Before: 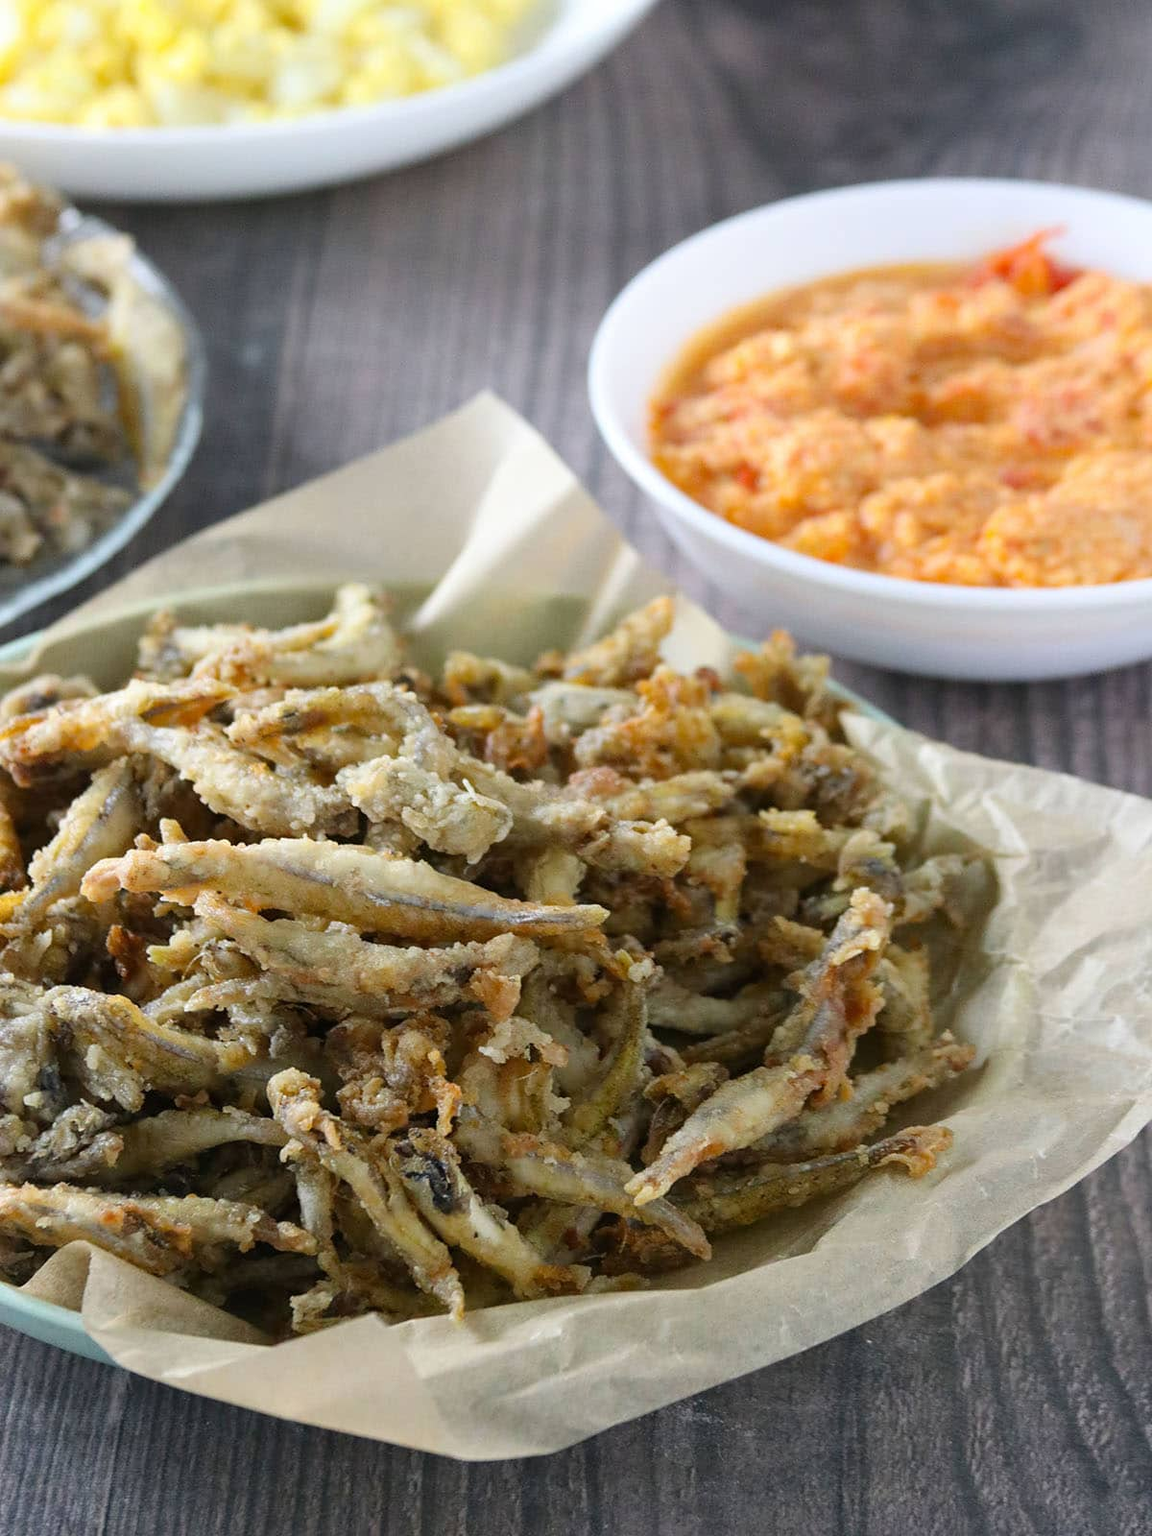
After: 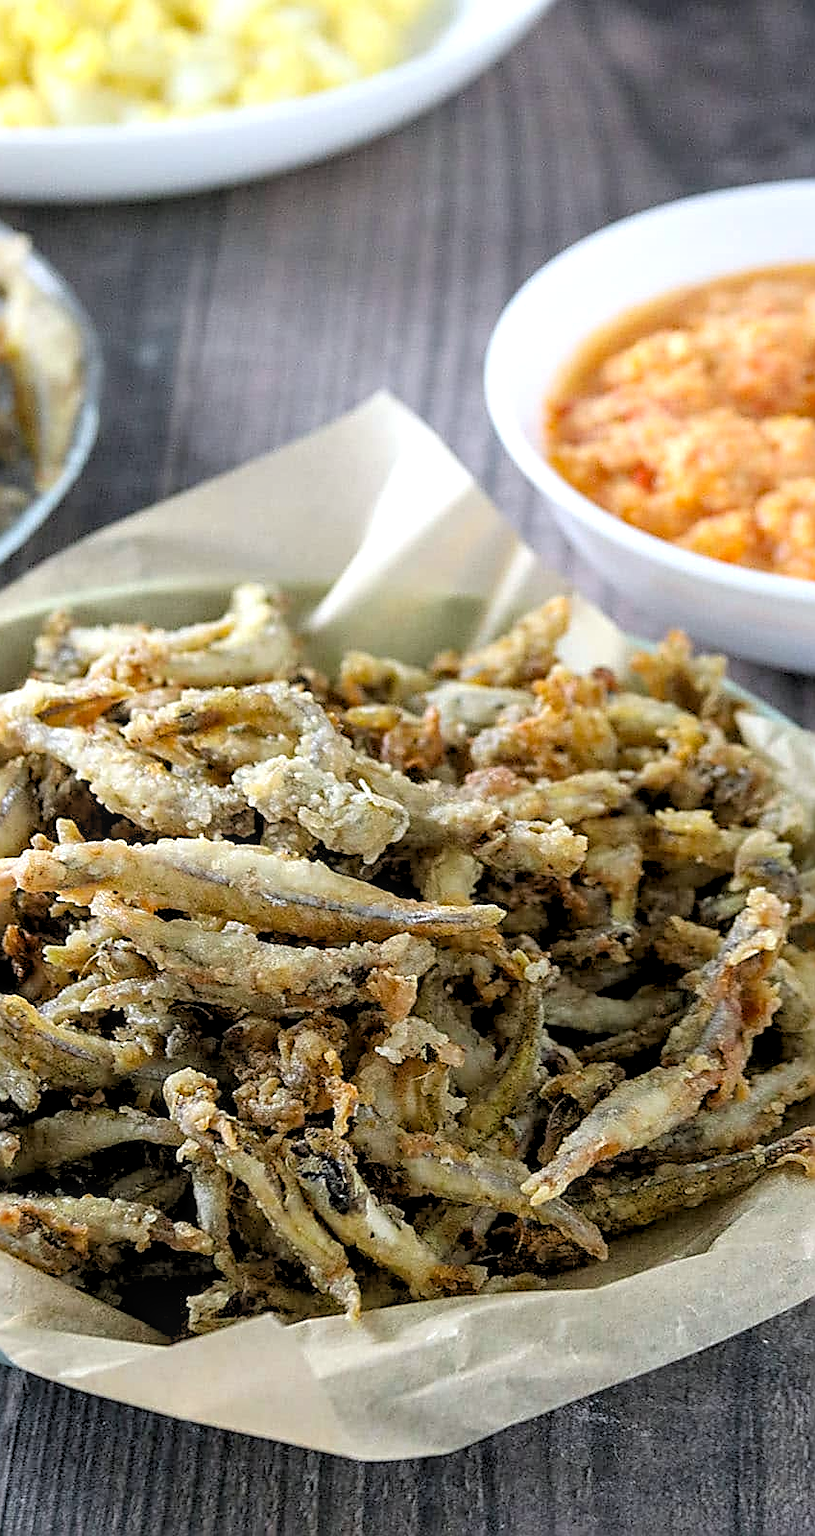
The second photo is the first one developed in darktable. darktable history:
exposure: black level correction 0.001, compensate highlight preservation false
white balance: red 0.988, blue 1.017
sharpen: amount 1
crop and rotate: left 9.061%, right 20.142%
rgb levels: levels [[0.013, 0.434, 0.89], [0, 0.5, 1], [0, 0.5, 1]]
local contrast: on, module defaults
